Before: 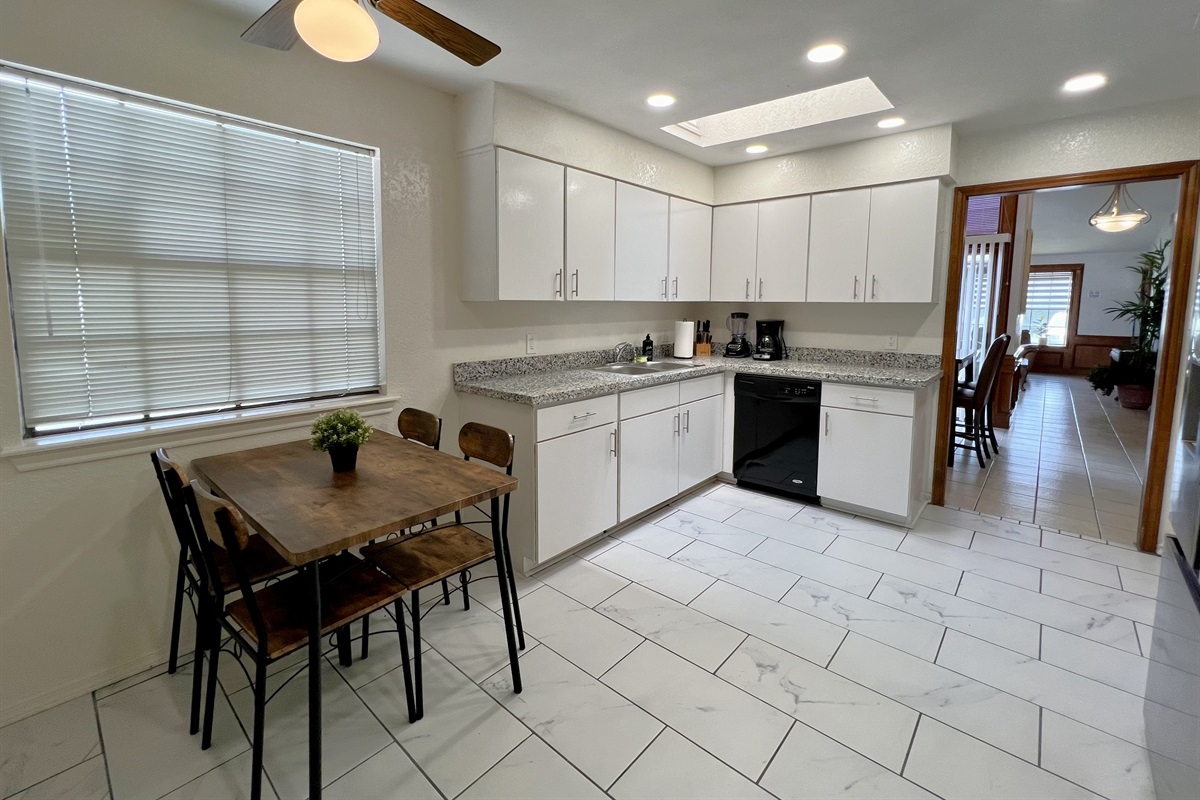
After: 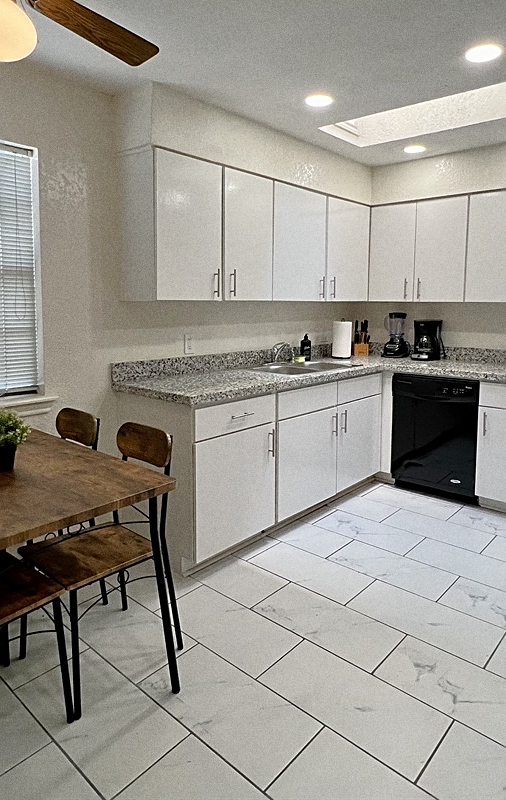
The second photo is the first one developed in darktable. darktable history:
sharpen: on, module defaults
grain: coarseness 0.09 ISO
crop: left 28.583%, right 29.231%
